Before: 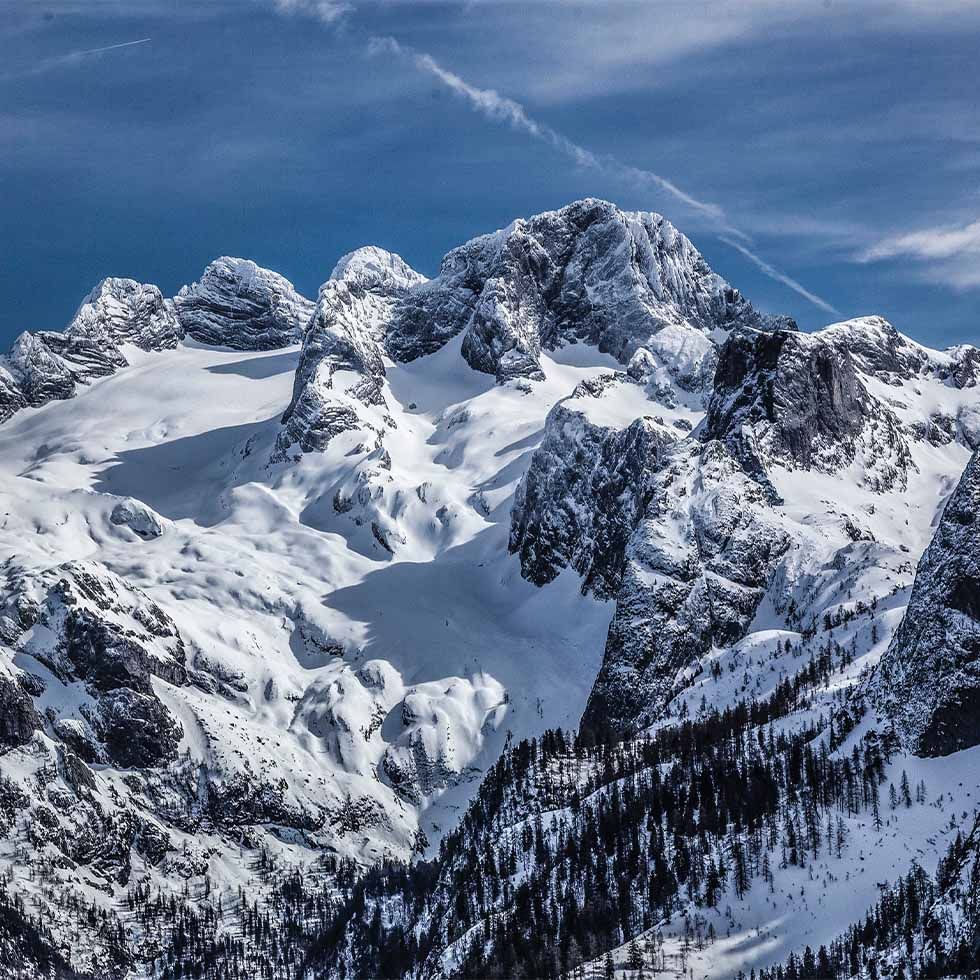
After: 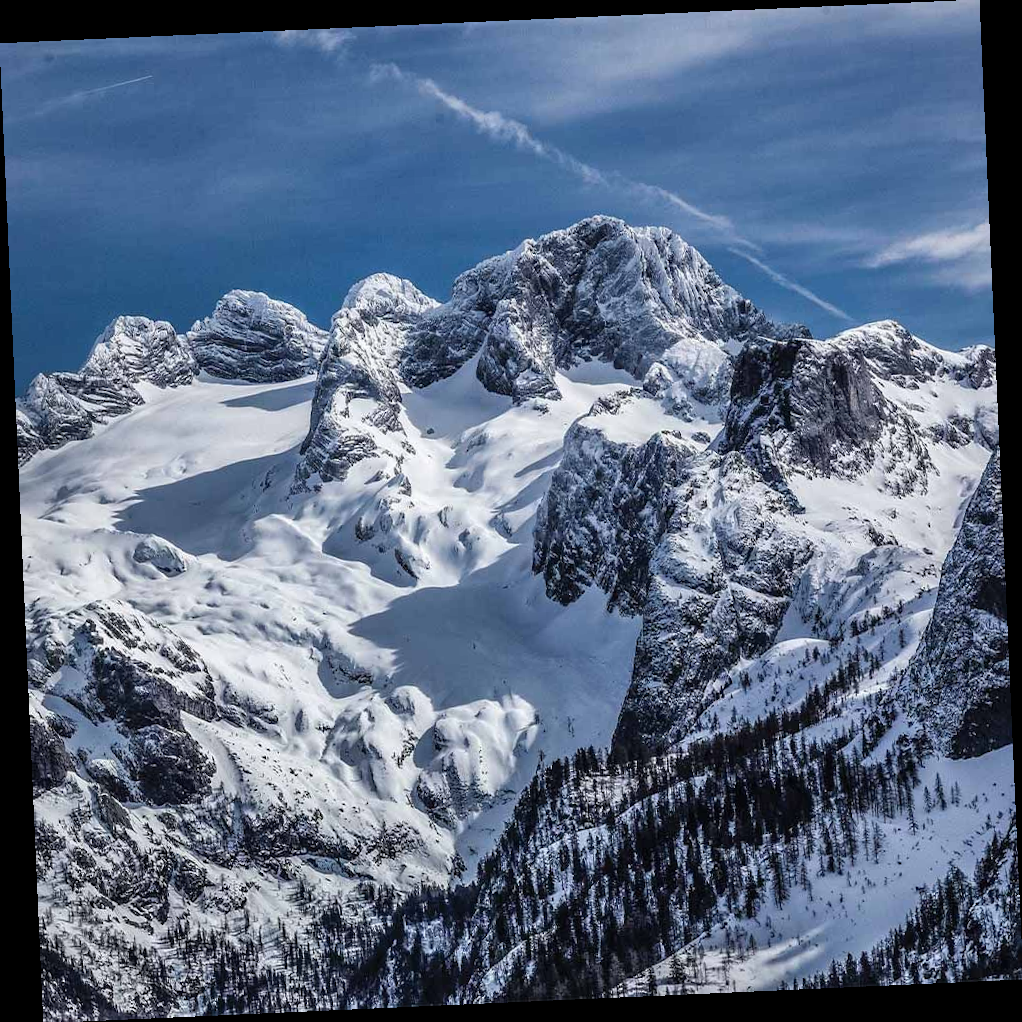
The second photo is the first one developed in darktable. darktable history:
shadows and highlights: shadows 25, highlights -25
rotate and perspective: rotation -2.56°, automatic cropping off
